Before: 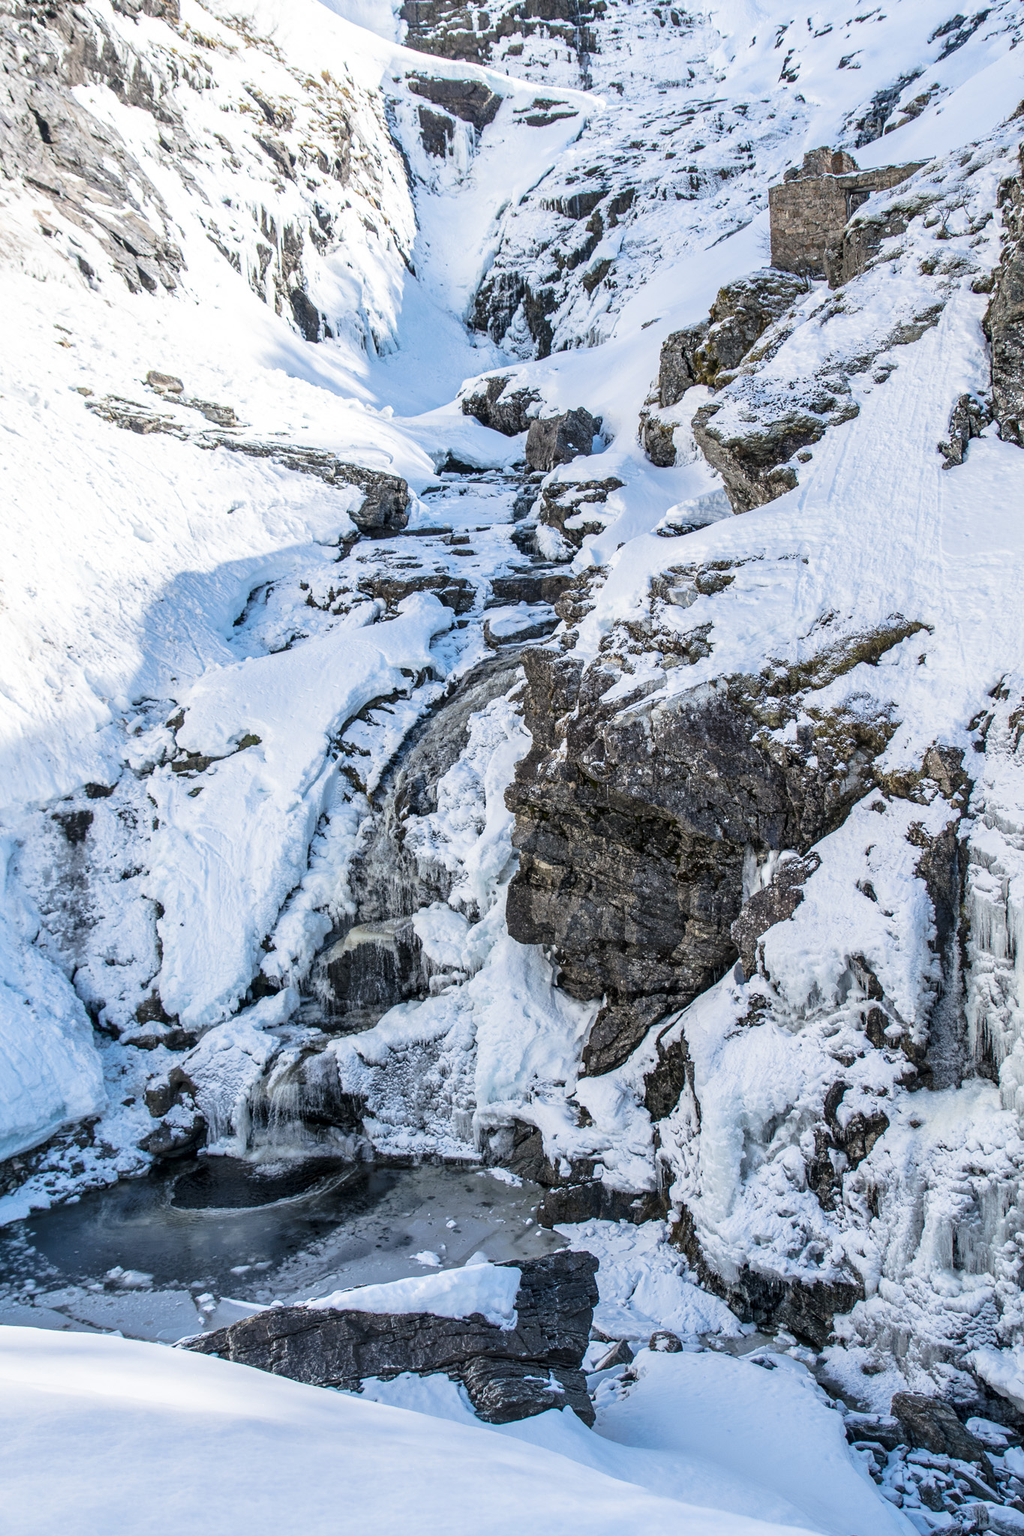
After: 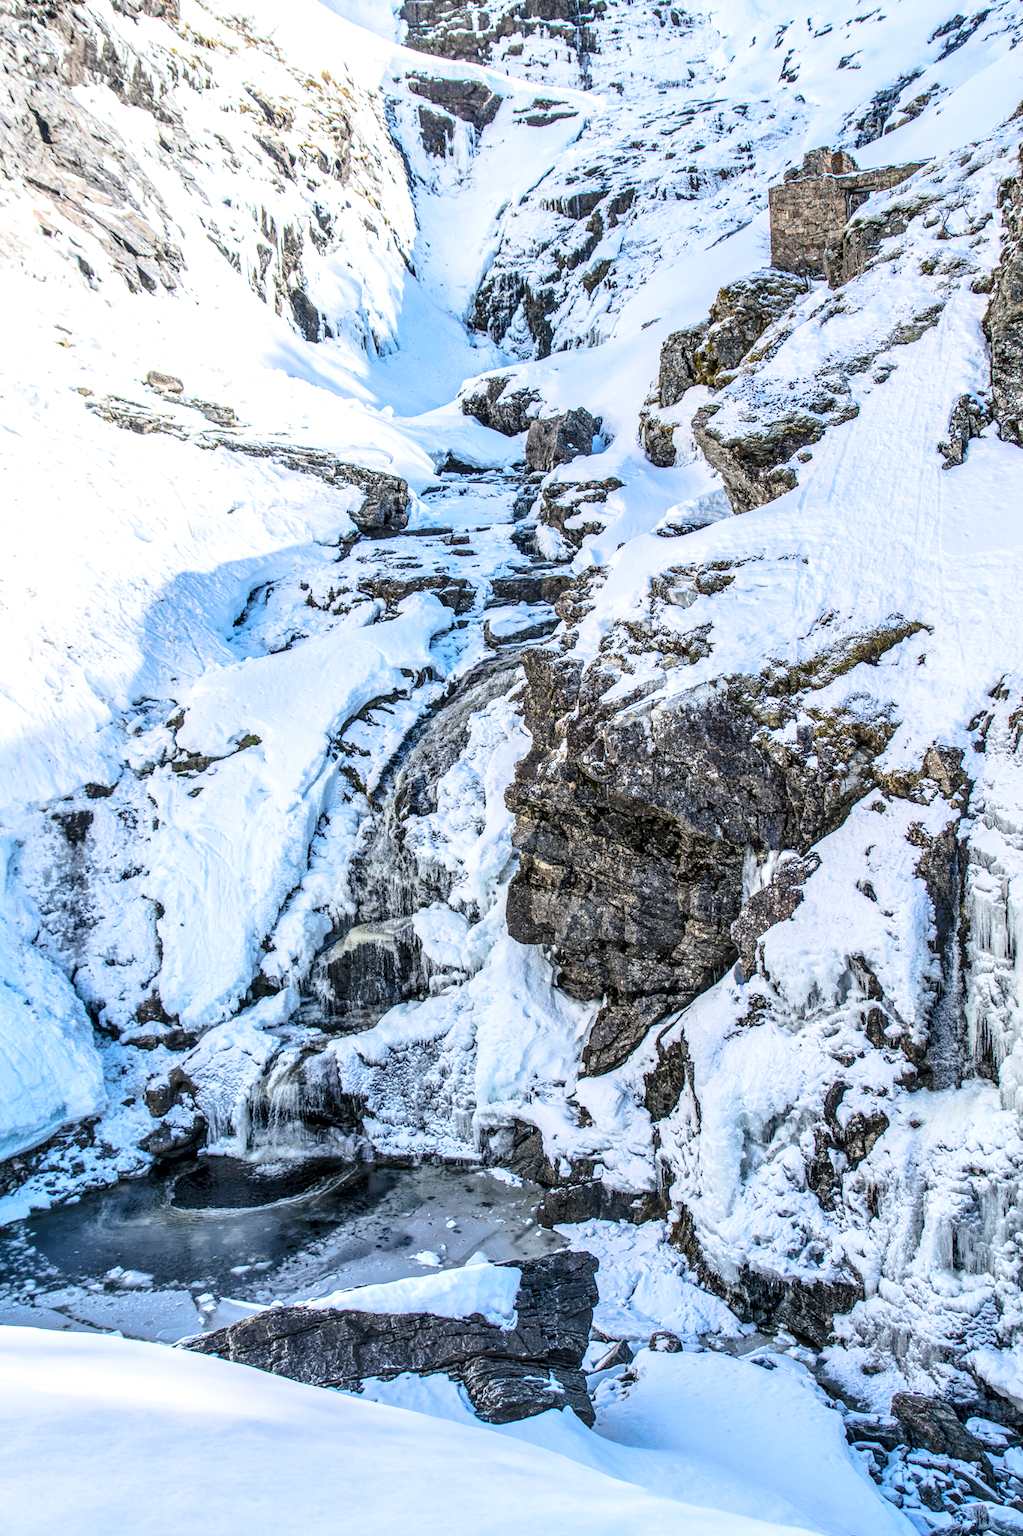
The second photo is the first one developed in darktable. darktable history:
contrast brightness saturation: contrast 0.2, brightness 0.16, saturation 0.22
local contrast: highlights 61%, detail 143%, midtone range 0.428
color balance: output saturation 110%
